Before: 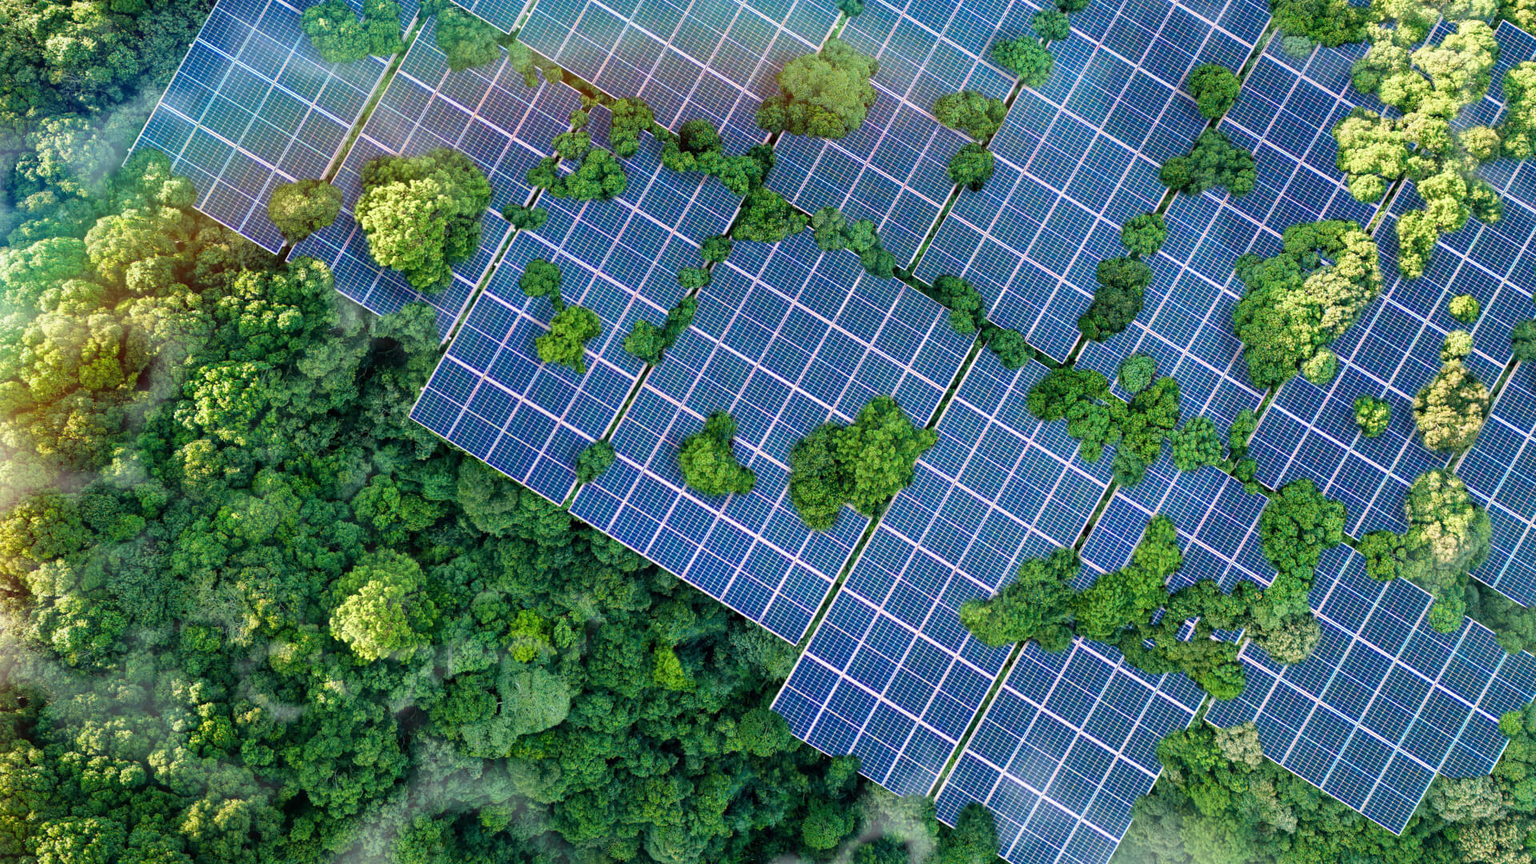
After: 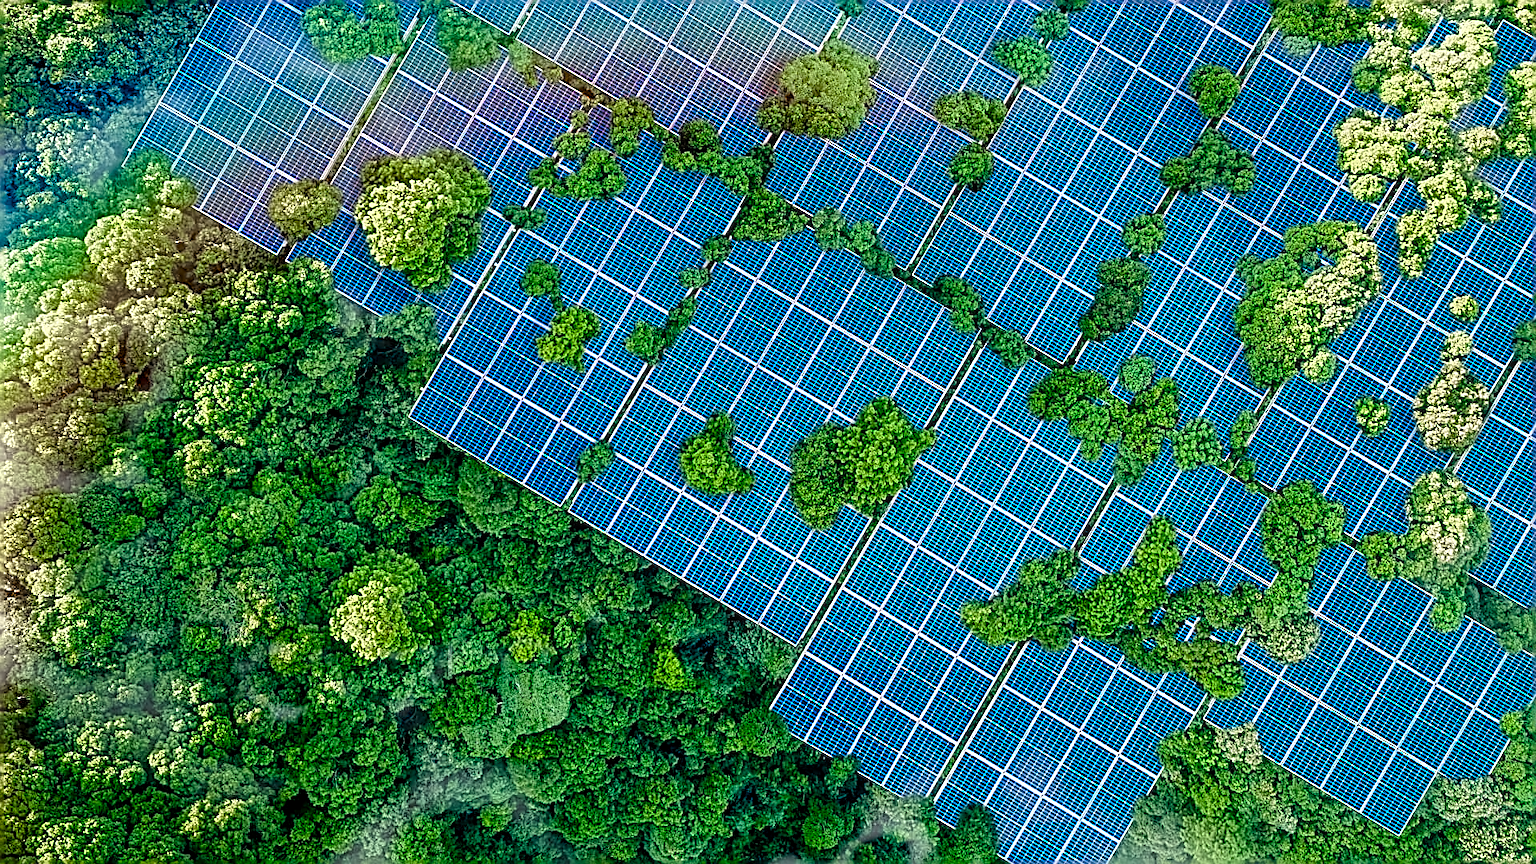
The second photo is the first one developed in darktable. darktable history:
lens correction: correction method embedded metadata, crop 3.48, focal 6.9, aperture 1.7, distance 2.55, camera "Pixel 9 Pro", lens "Pixel 9 Pro back camera 6.9mm f/1.7"
sharpen: amount 1.861
haze removal: on, module defaults
chromatic aberrations: on, module defaults
local contrast: on, module defaults
color equalizer: saturation › red 0.947, saturation › orange 0.722, hue › red 9.24, brightness › red 0.843, node placement 14°
color balance rgb "_builtin_basic colorfulness | vibrant colors": perceptual saturation grading › global saturation 20%, perceptual saturation grading › highlights -25%, perceptual saturation grading › shadows 50%
